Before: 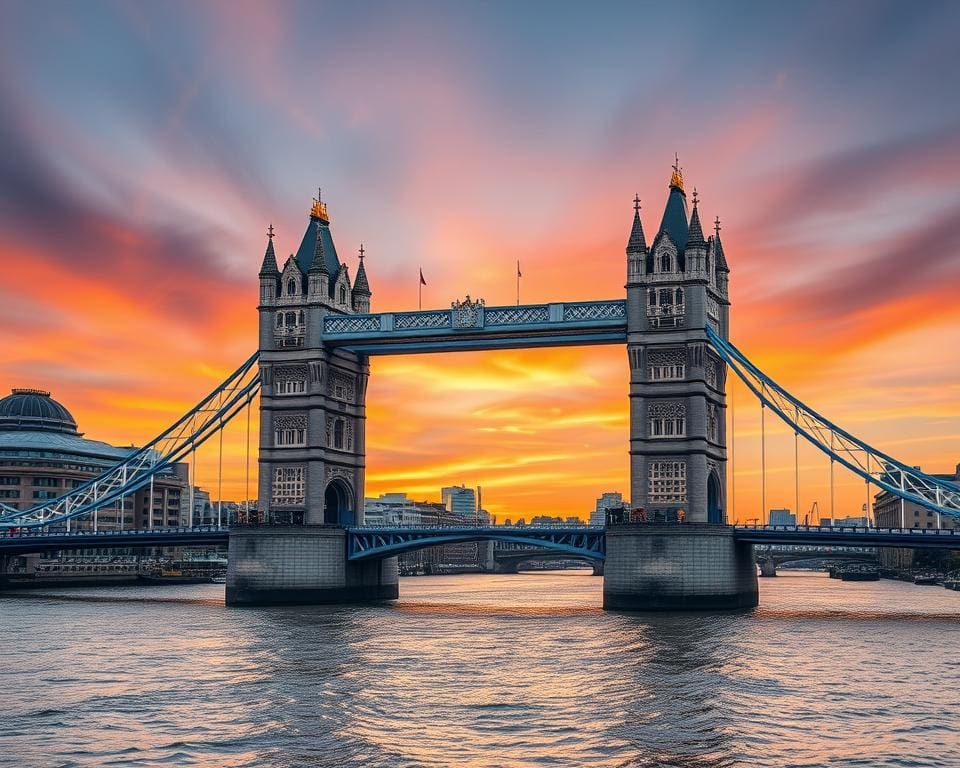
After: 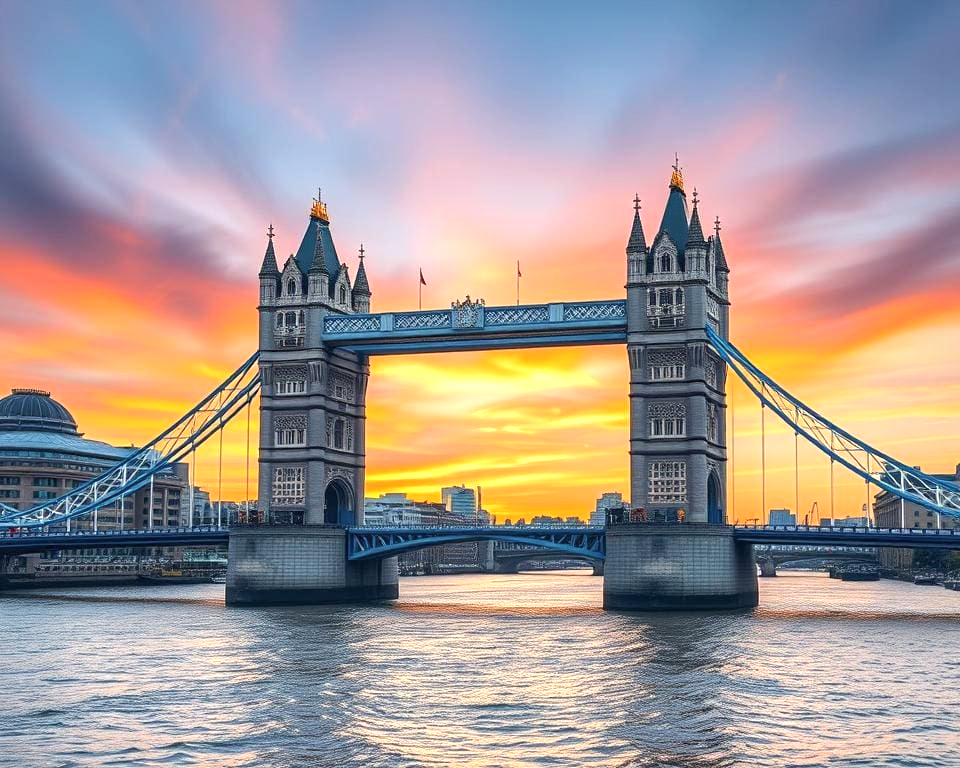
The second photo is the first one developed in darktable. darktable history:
white balance: red 0.925, blue 1.046
exposure: black level correction 0, exposure 0.7 EV, compensate exposure bias true, compensate highlight preservation false
shadows and highlights: shadows 43.06, highlights 6.94
